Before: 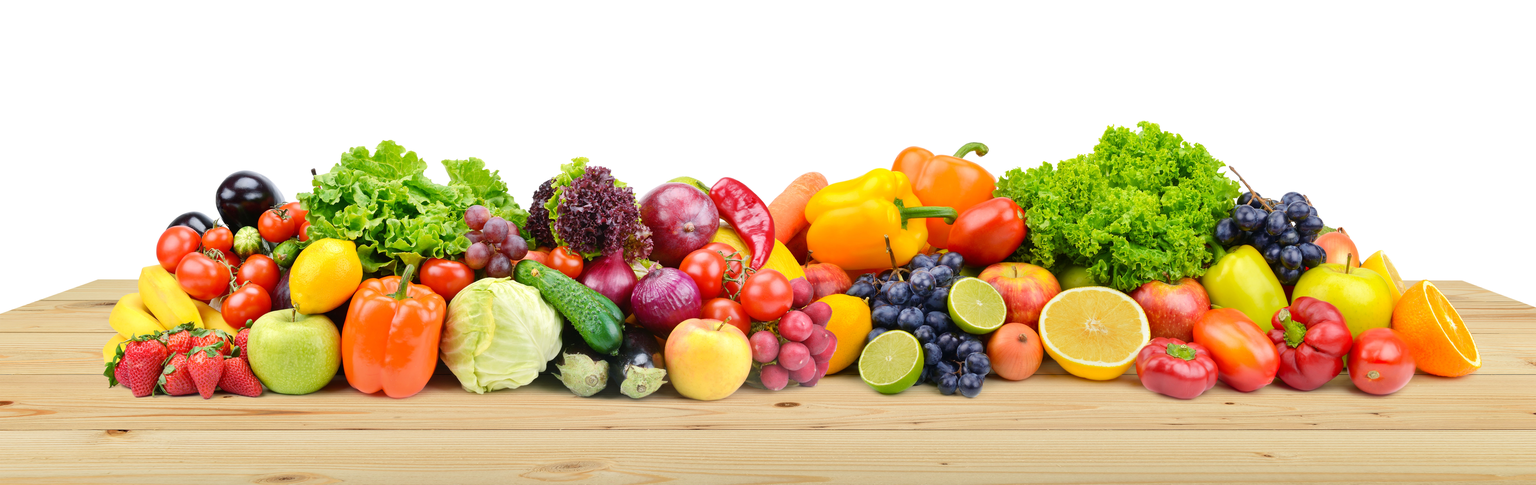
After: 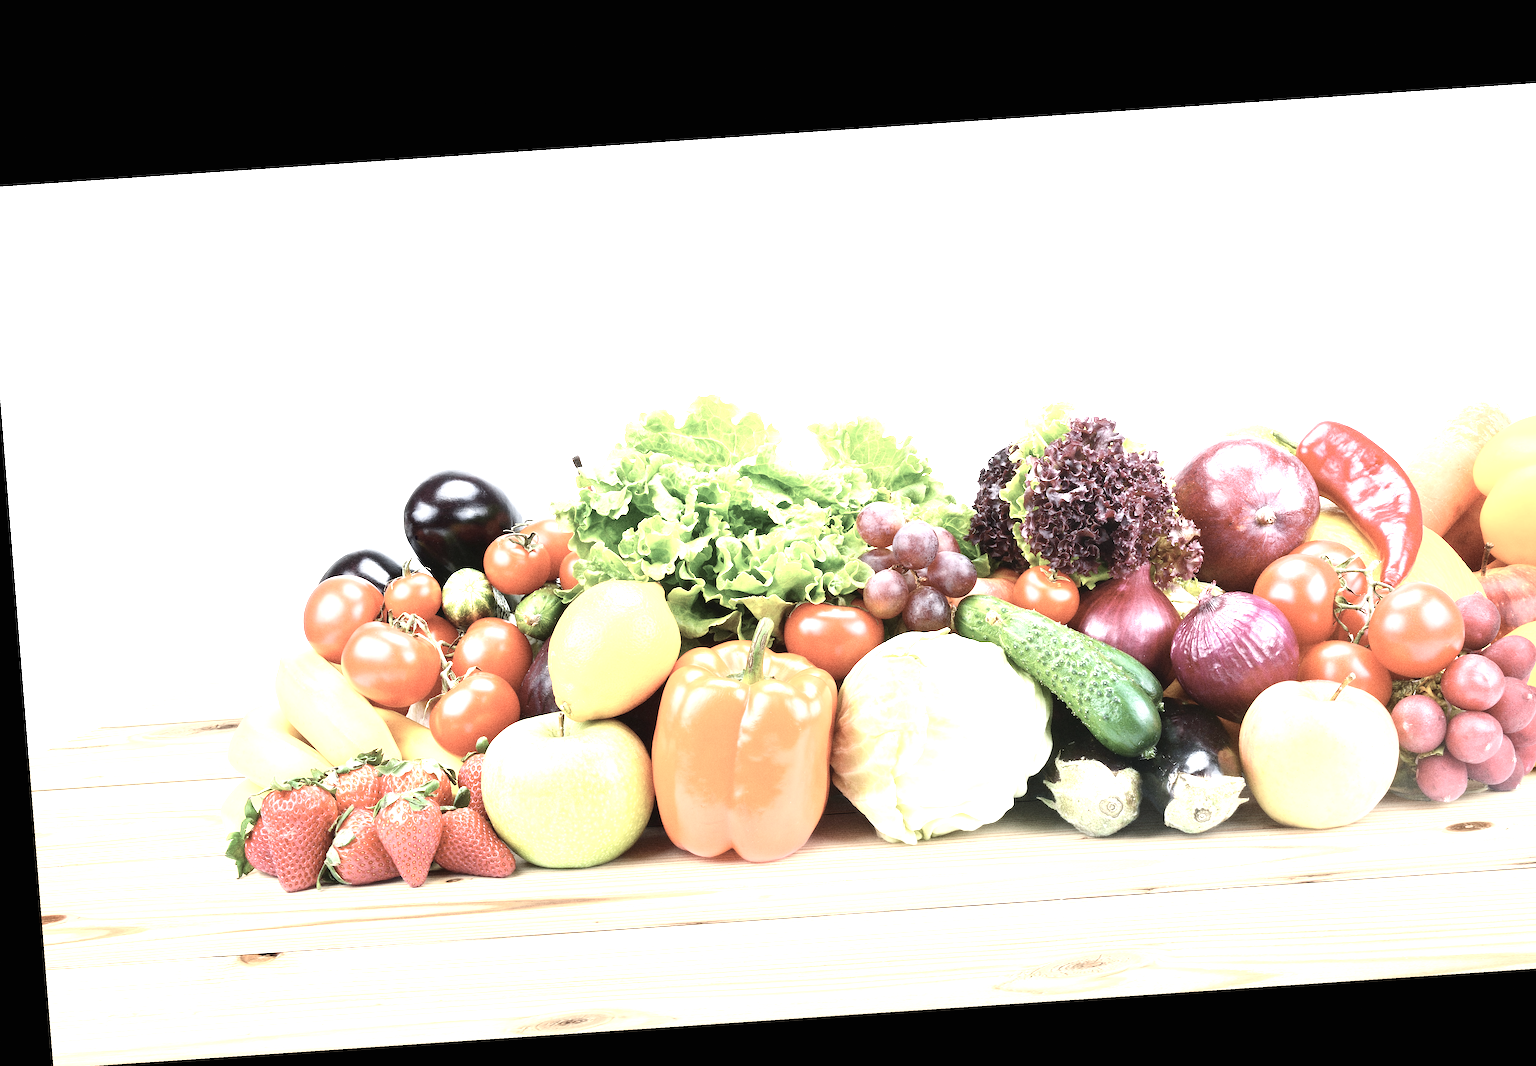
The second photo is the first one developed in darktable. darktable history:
grain: coarseness 0.09 ISO, strength 40%
exposure: black level correction 0, exposure 1.3 EV, compensate highlight preservation false
crop: left 0.587%, right 45.588%, bottom 0.086%
color correction: saturation 0.5
rotate and perspective: rotation -4.2°, shear 0.006, automatic cropping off
